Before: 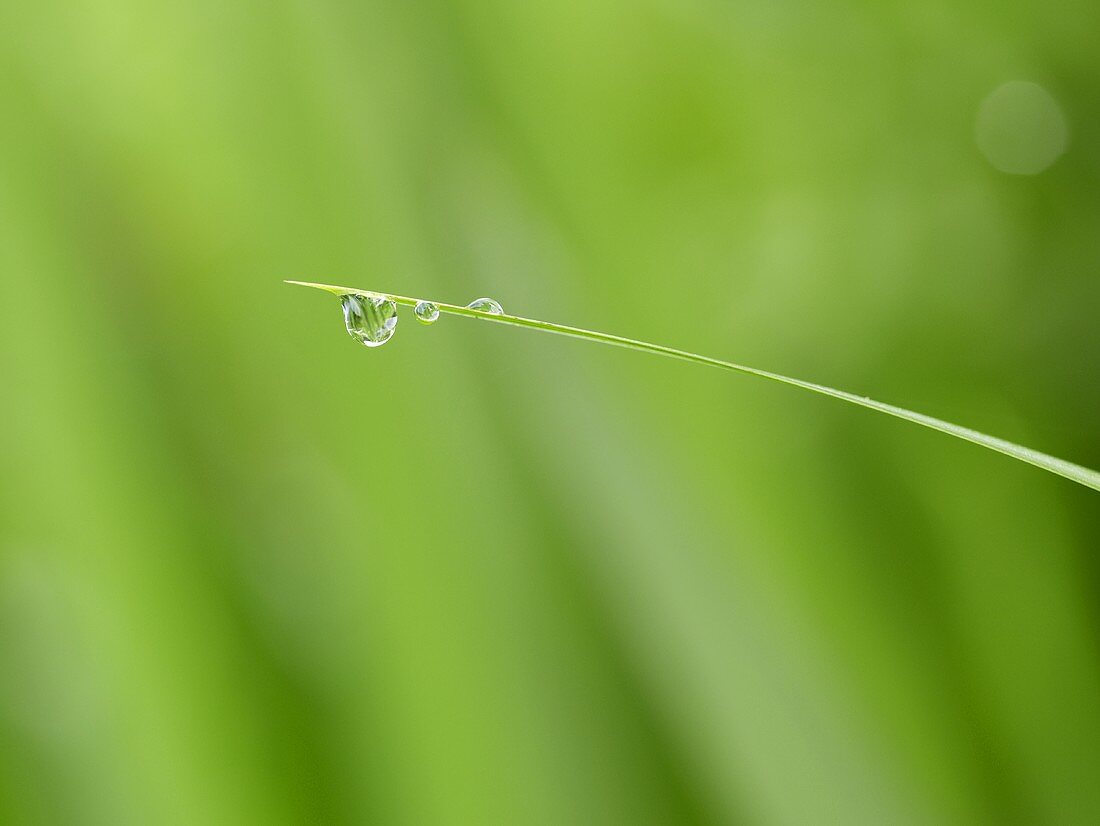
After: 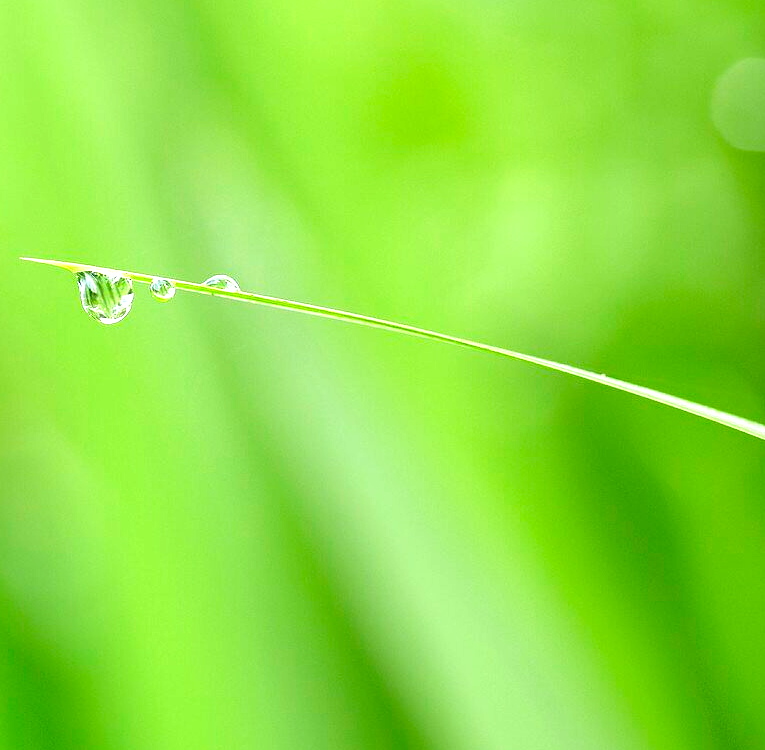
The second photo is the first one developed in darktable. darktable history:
local contrast: mode bilateral grid, contrast 20, coarseness 50, detail 120%, midtone range 0.2
exposure: black level correction 0, exposure 1 EV, compensate exposure bias true, compensate highlight preservation false
crop and rotate: left 24.034%, top 2.838%, right 6.406%, bottom 6.299%
white balance: red 0.982, blue 1.018
